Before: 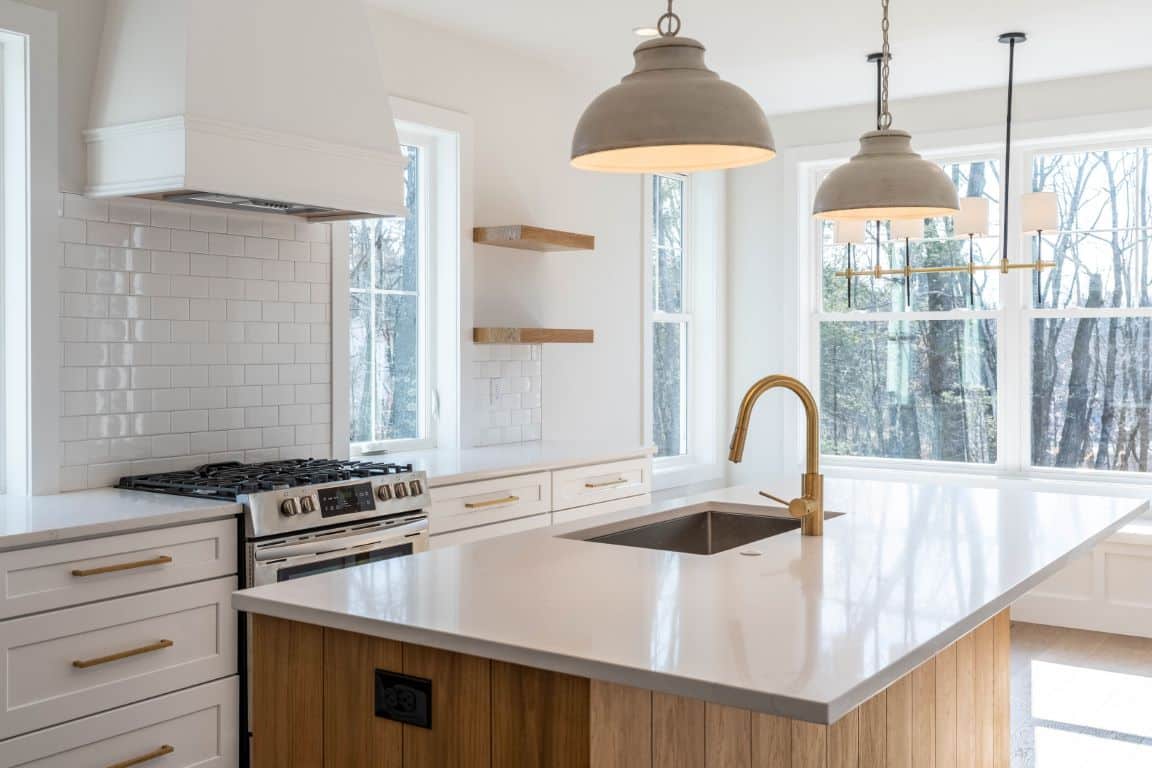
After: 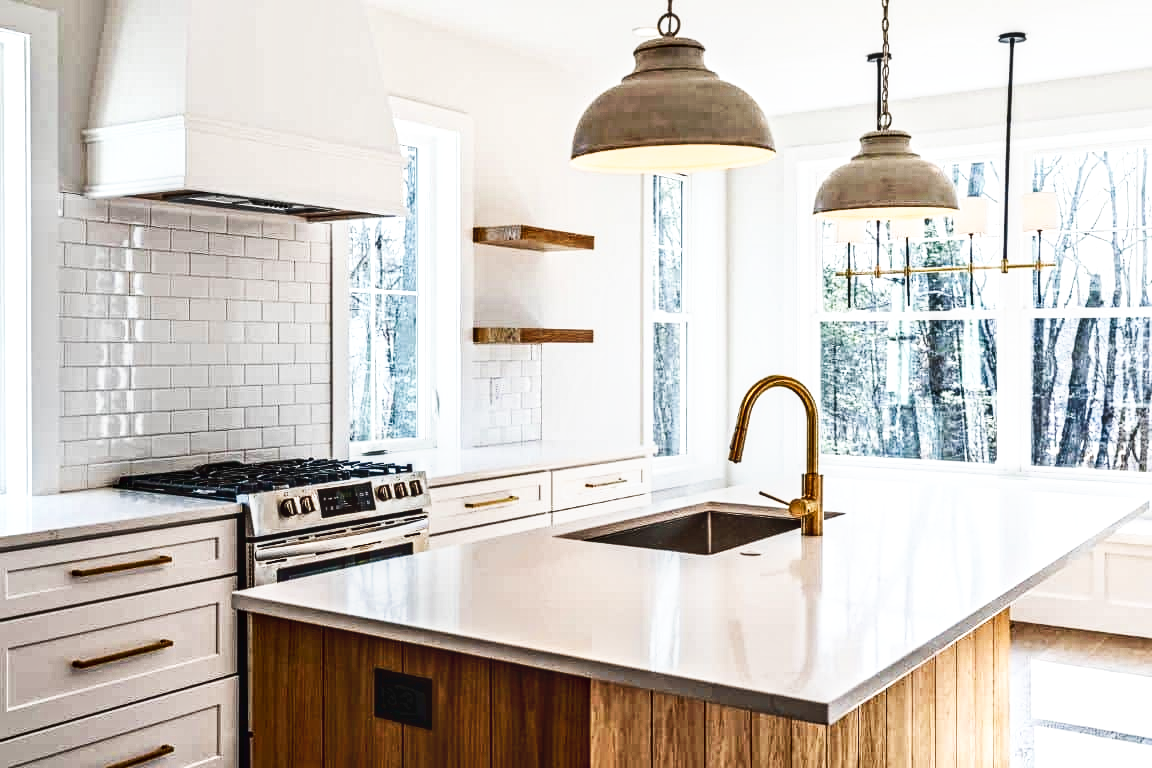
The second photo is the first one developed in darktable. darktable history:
contrast brightness saturation: contrast 0.21, brightness -0.11, saturation 0.21
tone curve: curves: ch0 [(0, 0) (0.003, 0.011) (0.011, 0.02) (0.025, 0.032) (0.044, 0.046) (0.069, 0.071) (0.1, 0.107) (0.136, 0.144) (0.177, 0.189) (0.224, 0.244) (0.277, 0.309) (0.335, 0.398) (0.399, 0.477) (0.468, 0.583) (0.543, 0.675) (0.623, 0.772) (0.709, 0.855) (0.801, 0.926) (0.898, 0.979) (1, 1)], preserve colors none
contrast equalizer: octaves 7, y [[0.5, 0.542, 0.583, 0.625, 0.667, 0.708], [0.5 ×6], [0.5 ×6], [0 ×6], [0 ×6]]
local contrast: on, module defaults
